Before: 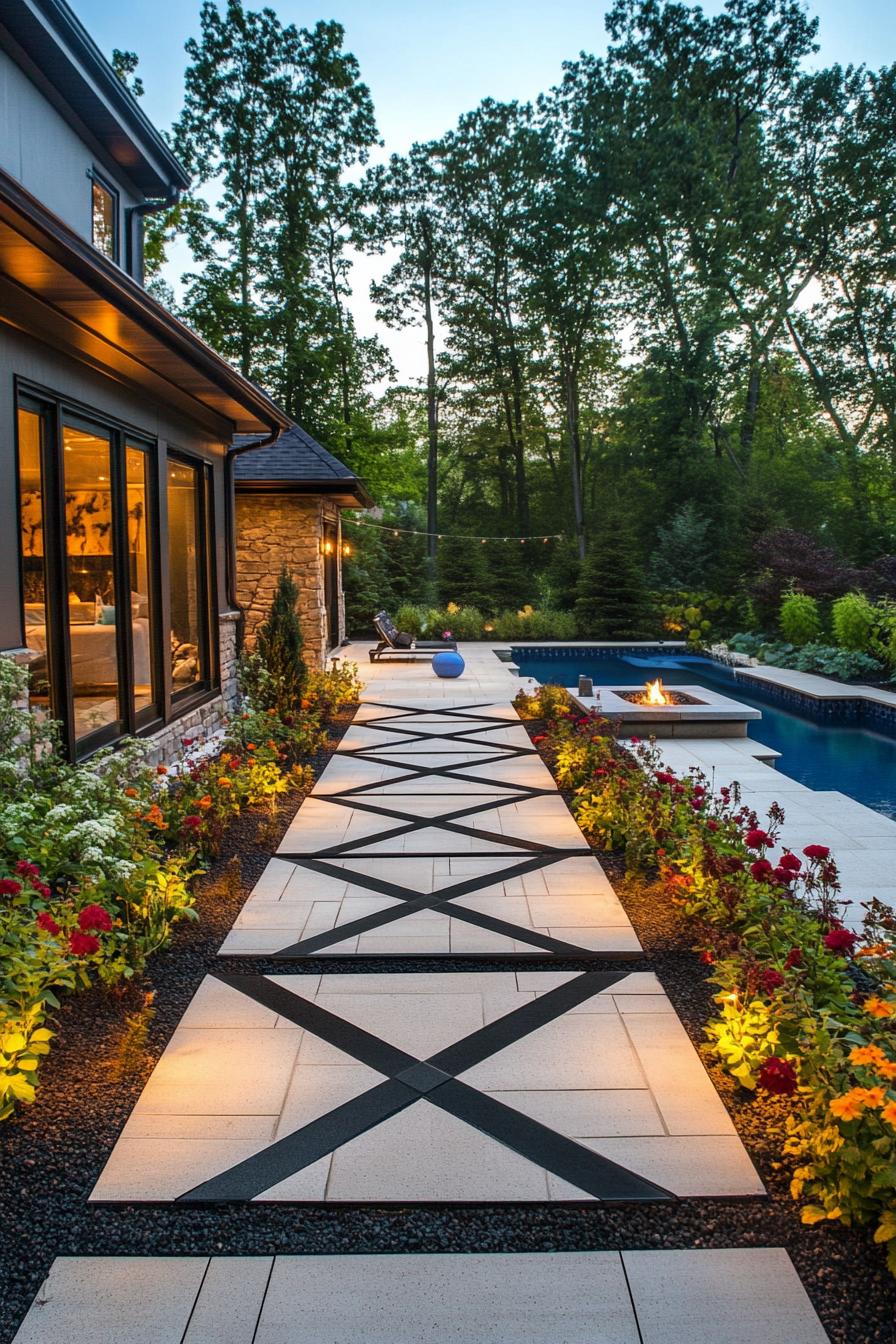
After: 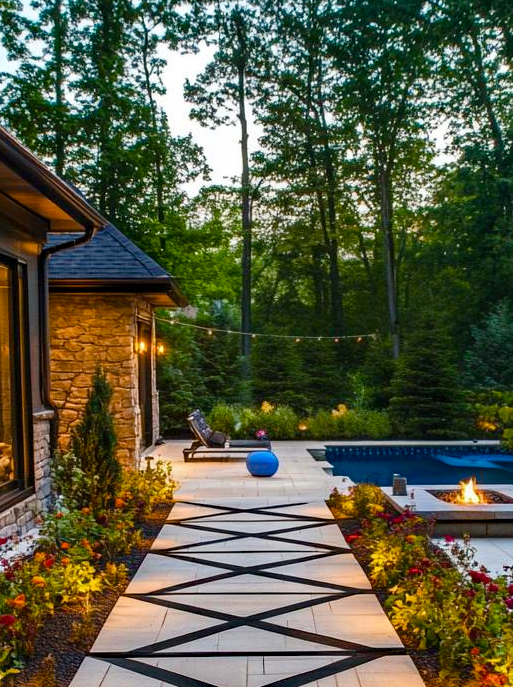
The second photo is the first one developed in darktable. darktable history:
color balance rgb: shadows lift › luminance -4.733%, shadows lift › chroma 1.205%, shadows lift › hue 218.97°, power › hue 328.9°, perceptual saturation grading › global saturation 20%, perceptual saturation grading › highlights -25.026%, perceptual saturation grading › shadows 25.46%, global vibrance 20%
haze removal: strength 0.302, distance 0.245, compatibility mode true, adaptive false
crop: left 20.788%, top 14.961%, right 21.948%, bottom 33.872%
